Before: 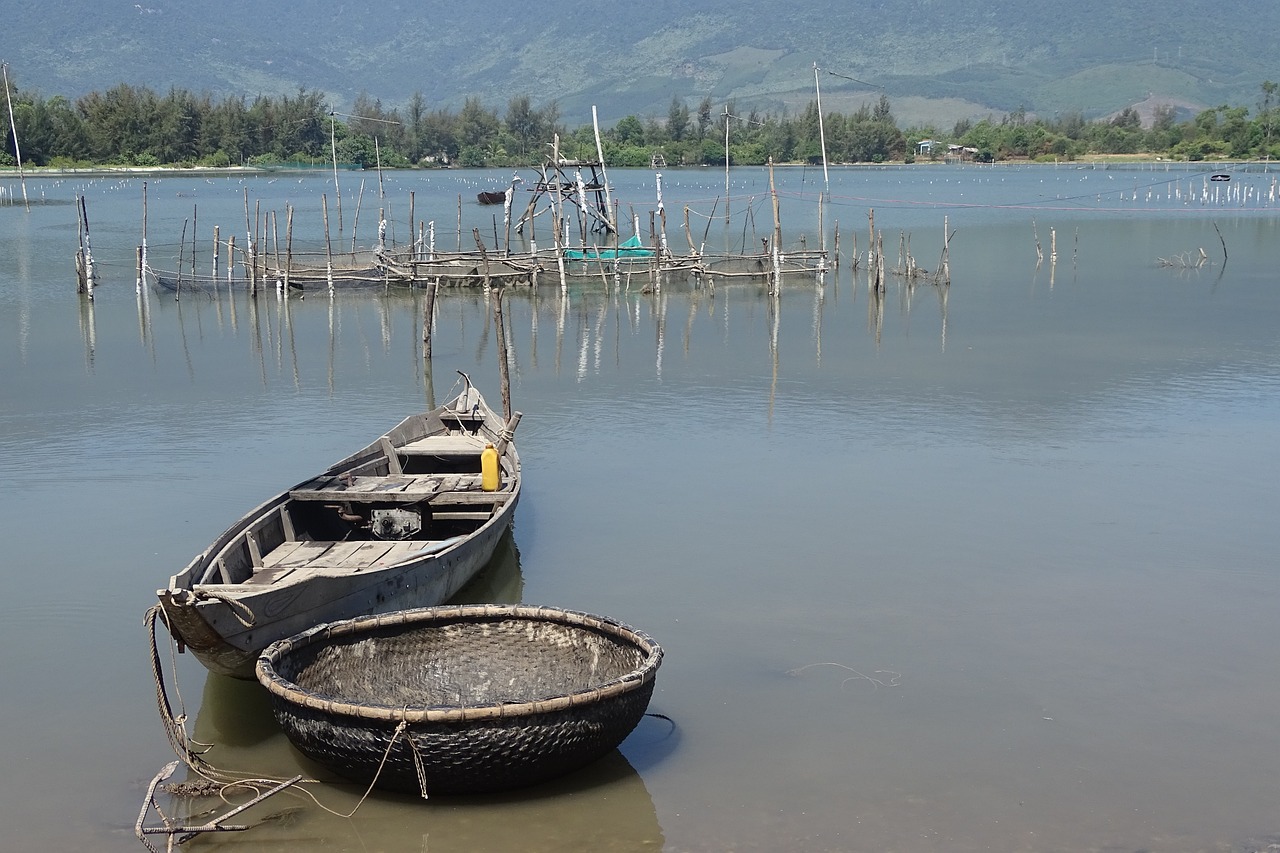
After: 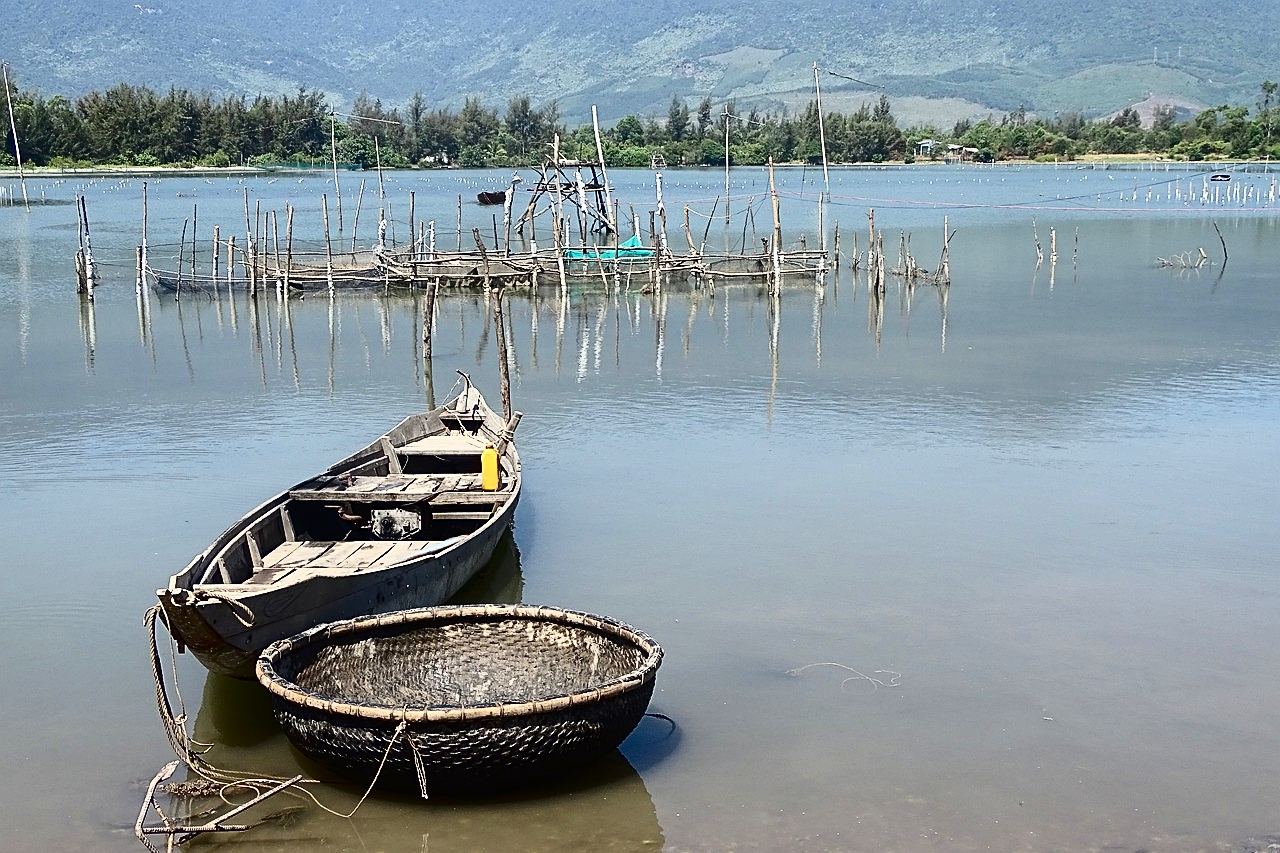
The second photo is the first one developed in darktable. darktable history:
sharpen: on, module defaults
contrast brightness saturation: contrast 0.396, brightness 0.053, saturation 0.248
